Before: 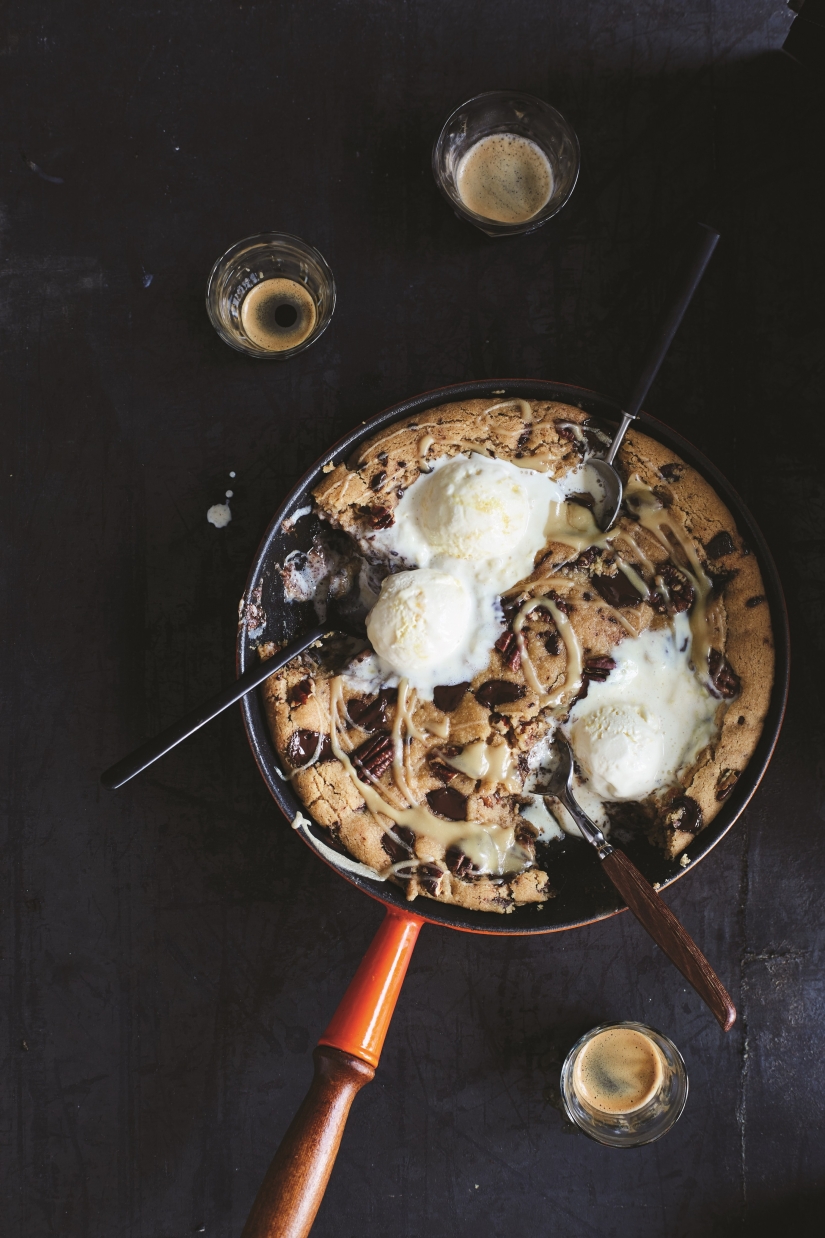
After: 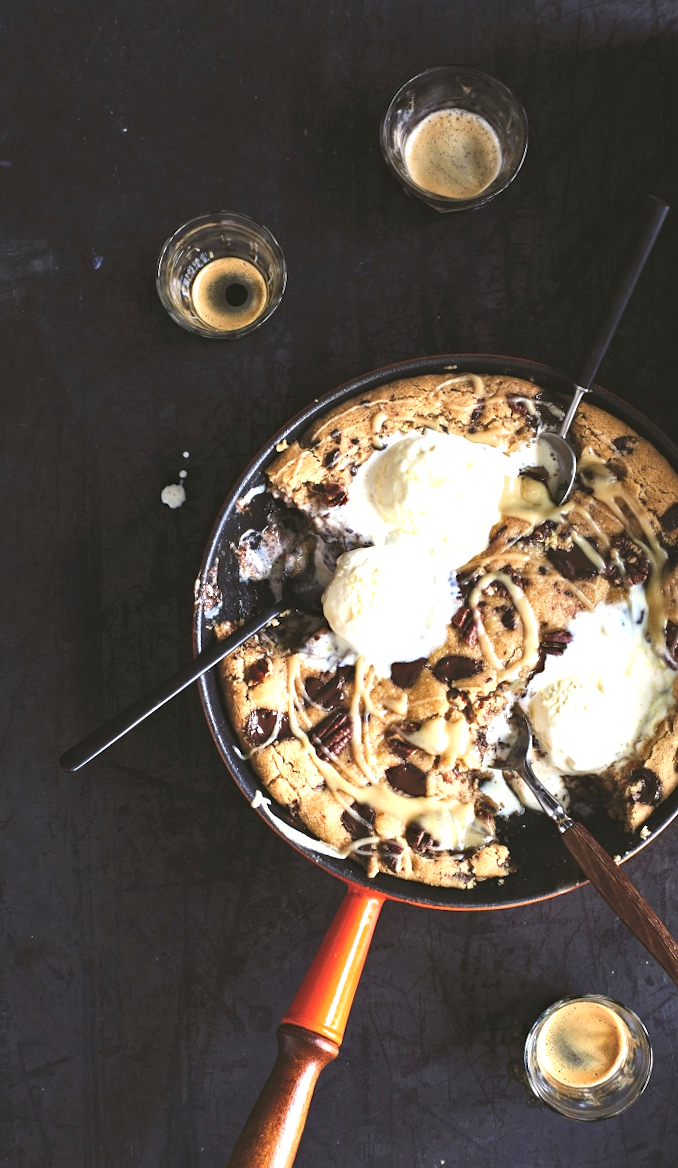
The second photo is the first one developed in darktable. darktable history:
crop and rotate: angle 1°, left 4.281%, top 0.642%, right 11.383%, bottom 2.486%
exposure: black level correction 0, exposure 1 EV, compensate exposure bias true, compensate highlight preservation false
haze removal: compatibility mode true, adaptive false
